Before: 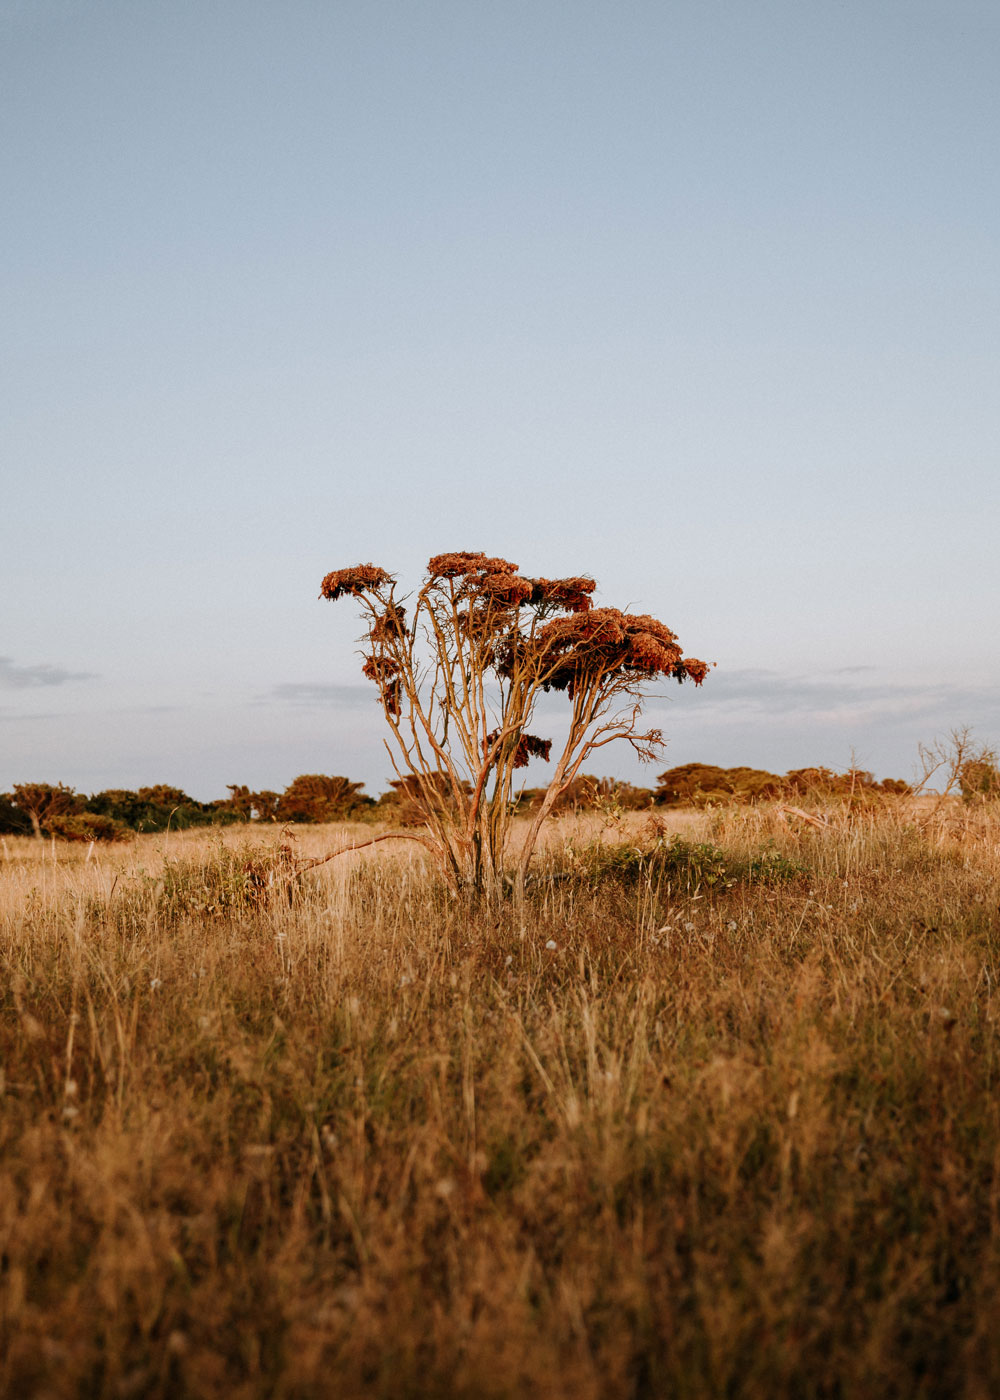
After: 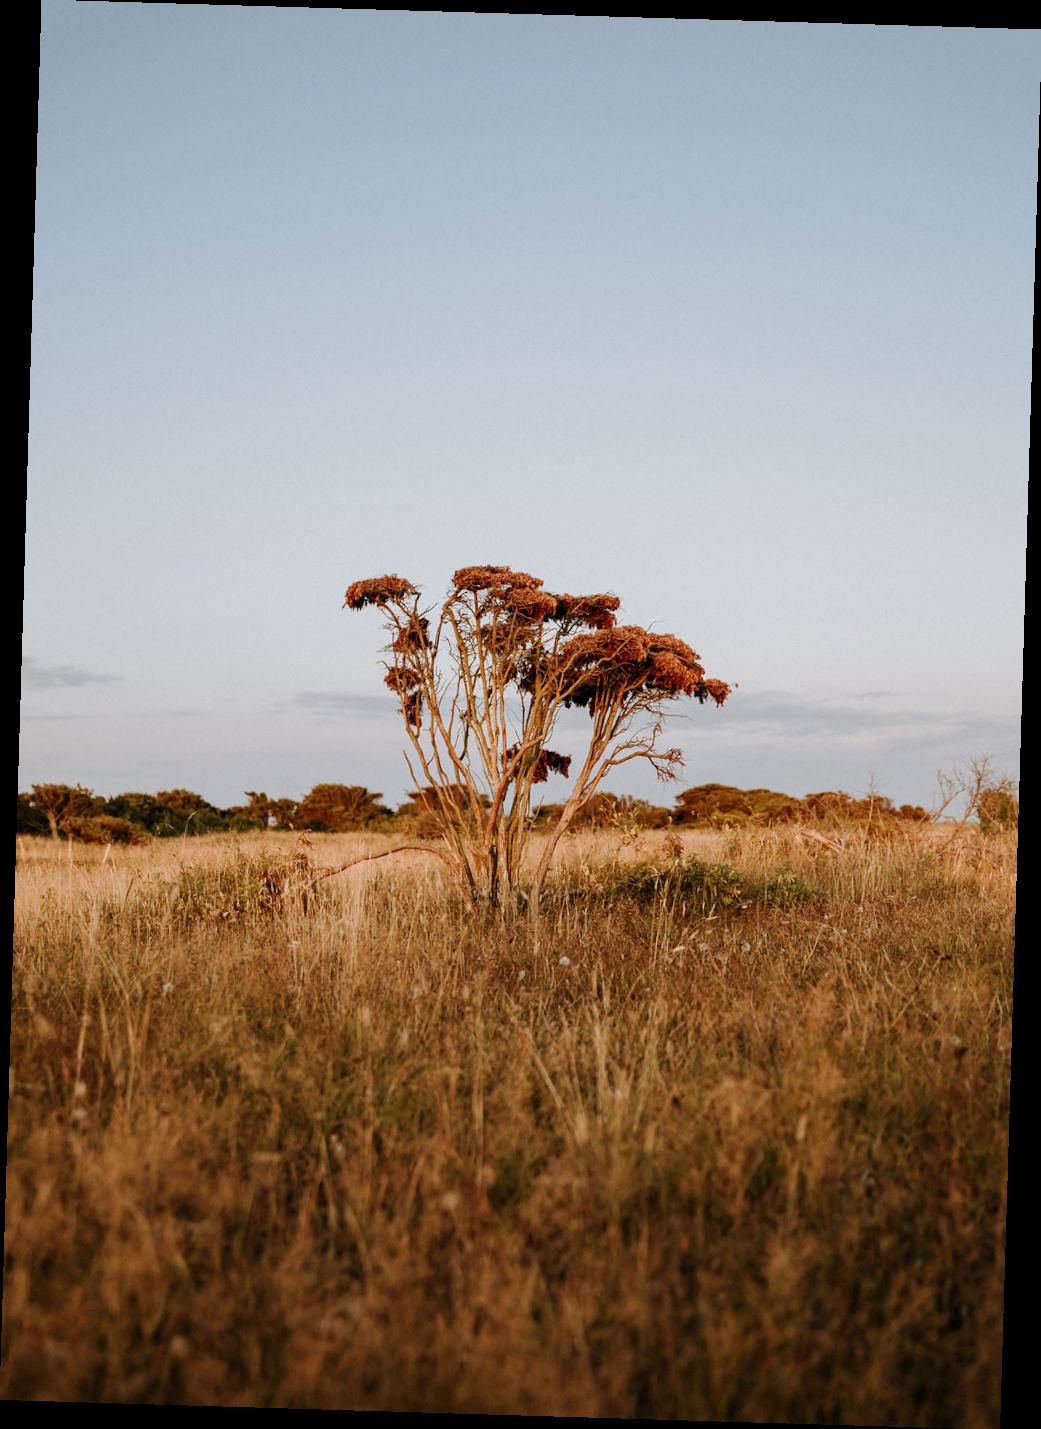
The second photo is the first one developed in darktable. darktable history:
rotate and perspective: rotation 1.72°, automatic cropping off
